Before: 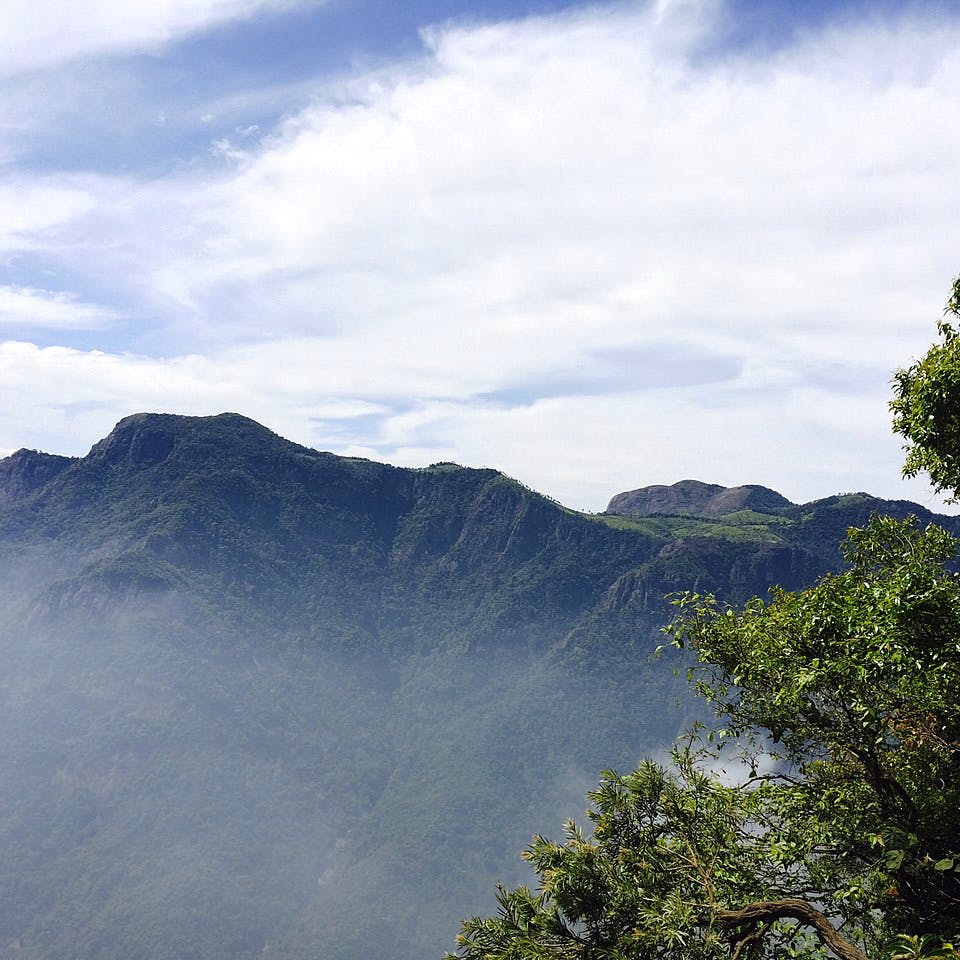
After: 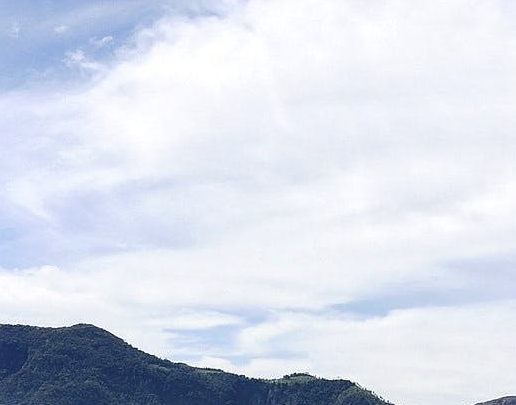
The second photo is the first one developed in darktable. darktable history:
crop: left 15.307%, top 9.284%, right 30.864%, bottom 48.431%
